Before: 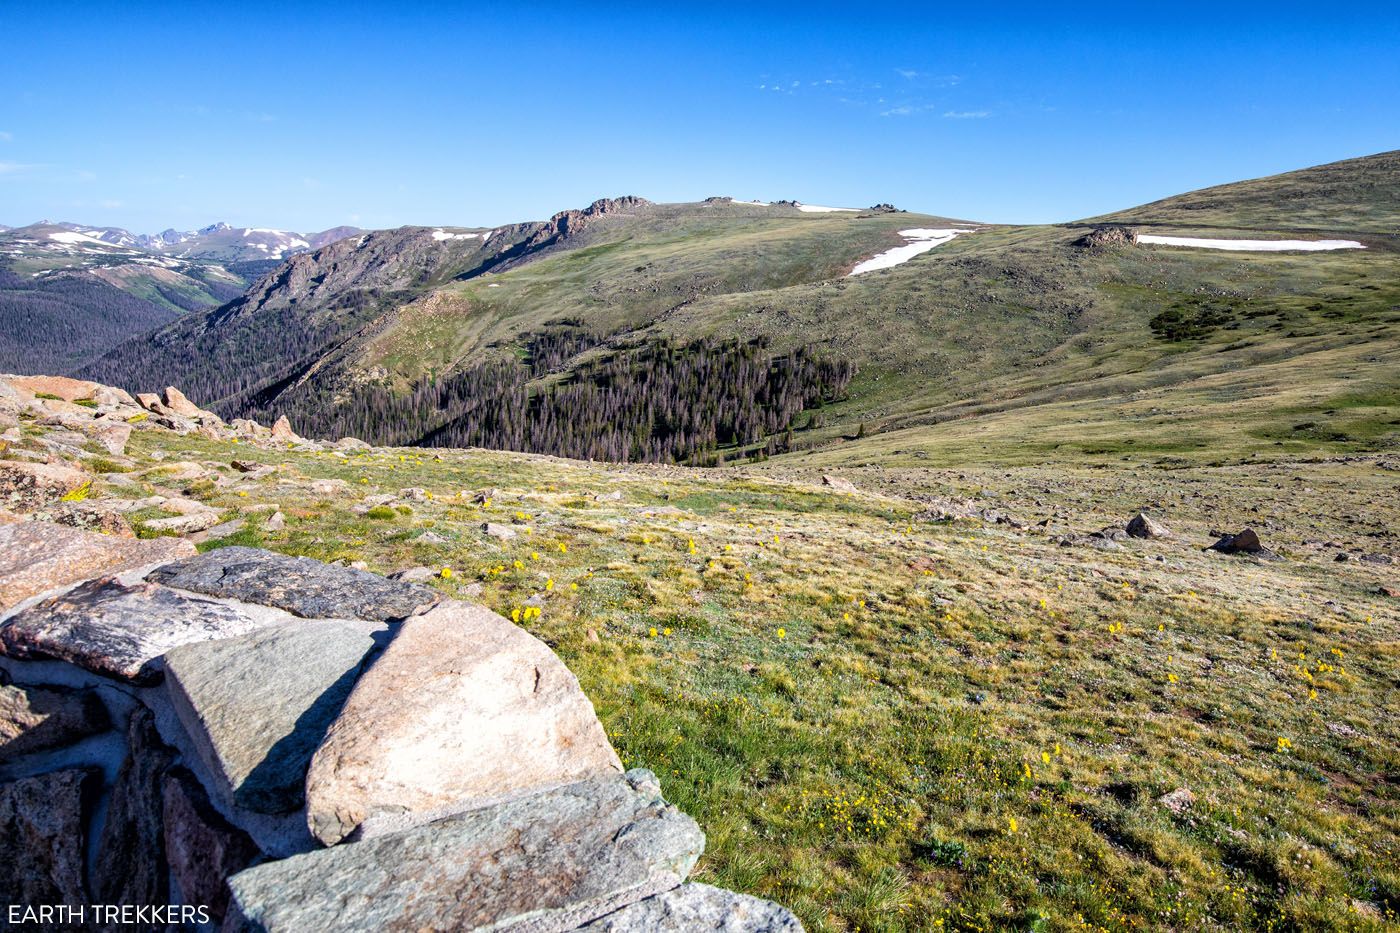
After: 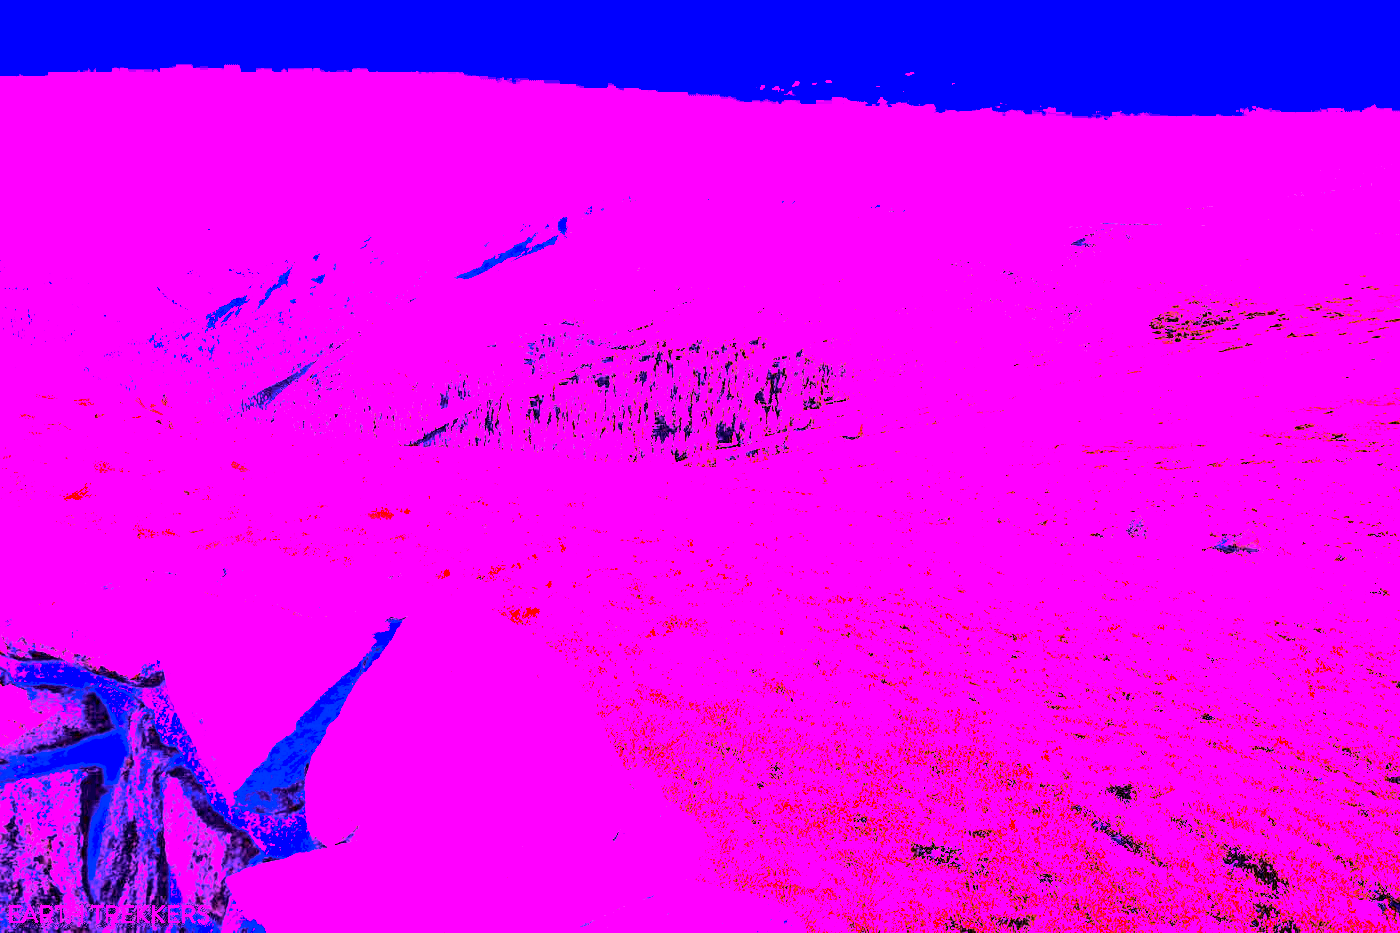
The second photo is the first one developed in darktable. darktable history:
white balance: red 8, blue 8
tone curve: curves: ch0 [(0, 0) (0.003, 0.005) (0.011, 0.016) (0.025, 0.036) (0.044, 0.071) (0.069, 0.112) (0.1, 0.149) (0.136, 0.187) (0.177, 0.228) (0.224, 0.272) (0.277, 0.32) (0.335, 0.374) (0.399, 0.429) (0.468, 0.479) (0.543, 0.538) (0.623, 0.609) (0.709, 0.697) (0.801, 0.789) (0.898, 0.876) (1, 1)], preserve colors none
